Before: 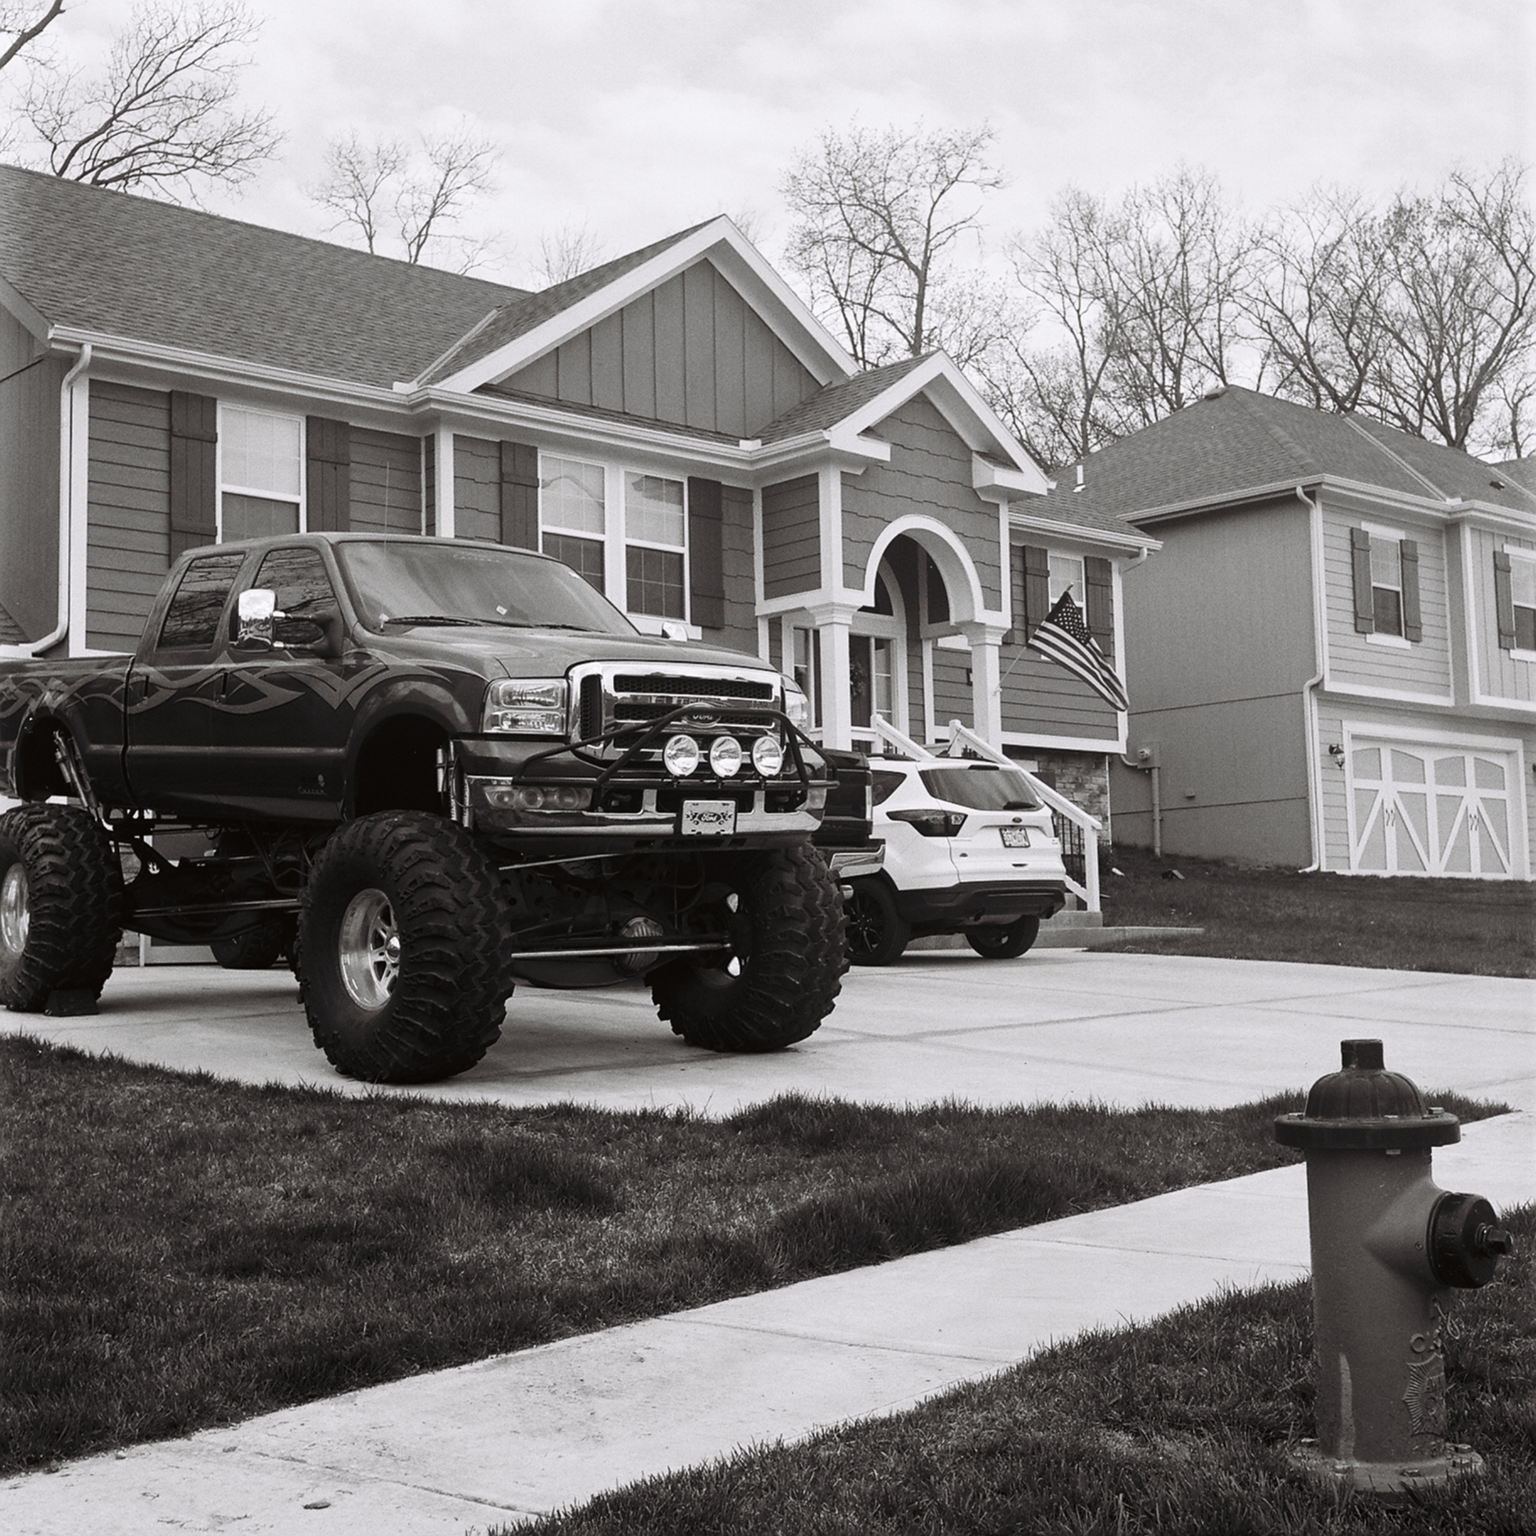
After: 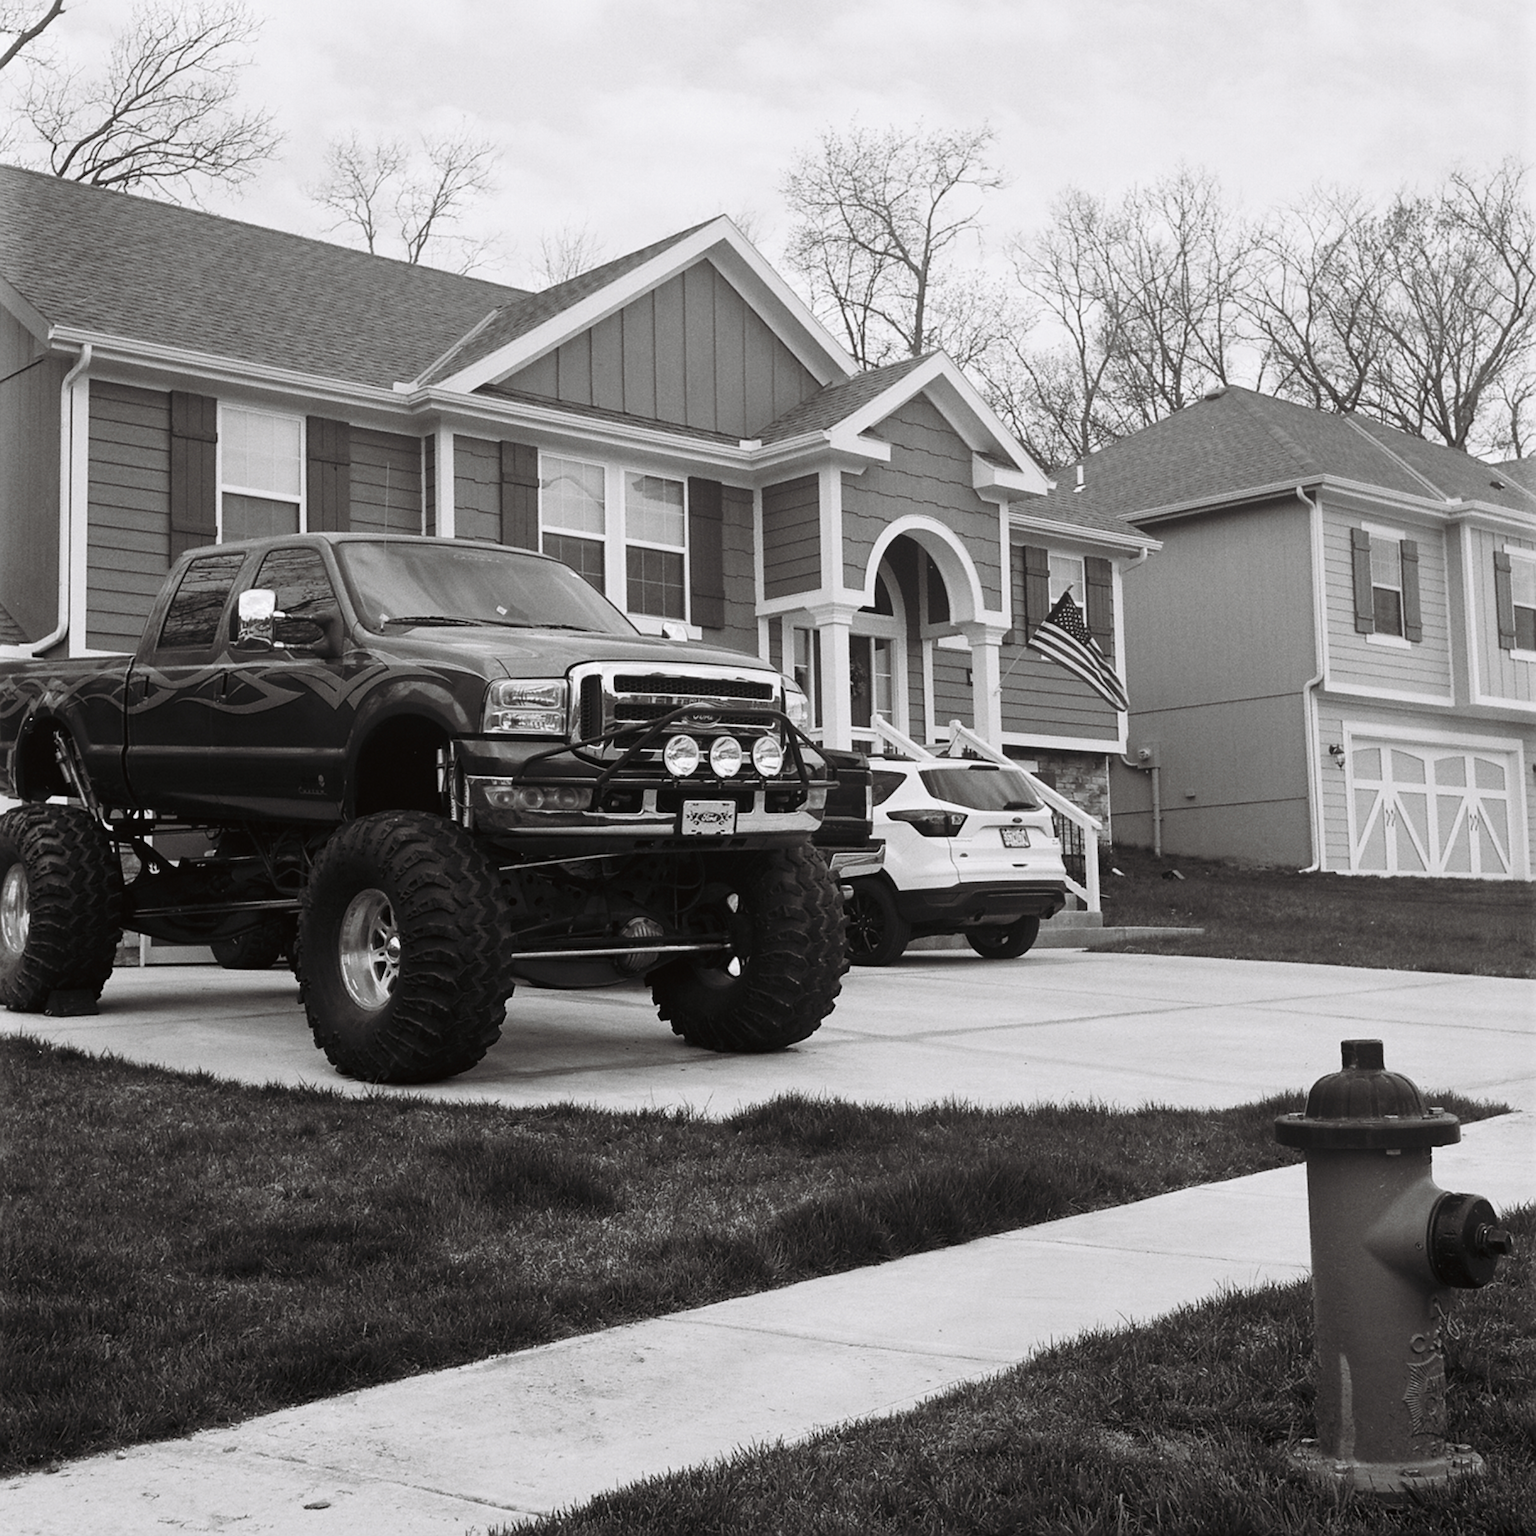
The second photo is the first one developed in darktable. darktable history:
contrast equalizer: y [[0.502, 0.505, 0.512, 0.529, 0.564, 0.588], [0.5 ×6], [0.502, 0.505, 0.512, 0.529, 0.564, 0.588], [0, 0.001, 0.001, 0.004, 0.008, 0.011], [0, 0.001, 0.001, 0.004, 0.008, 0.011]], mix -0.181
color zones: curves: ch0 [(0, 0.5) (0.125, 0.4) (0.25, 0.5) (0.375, 0.4) (0.5, 0.4) (0.625, 0.35) (0.75, 0.35) (0.875, 0.5)]; ch1 [(0, 0.35) (0.125, 0.45) (0.25, 0.35) (0.375, 0.35) (0.5, 0.35) (0.625, 0.35) (0.75, 0.45) (0.875, 0.35)]; ch2 [(0, 0.6) (0.125, 0.5) (0.25, 0.5) (0.375, 0.6) (0.5, 0.6) (0.625, 0.5) (0.75, 0.5) (0.875, 0.5)]
